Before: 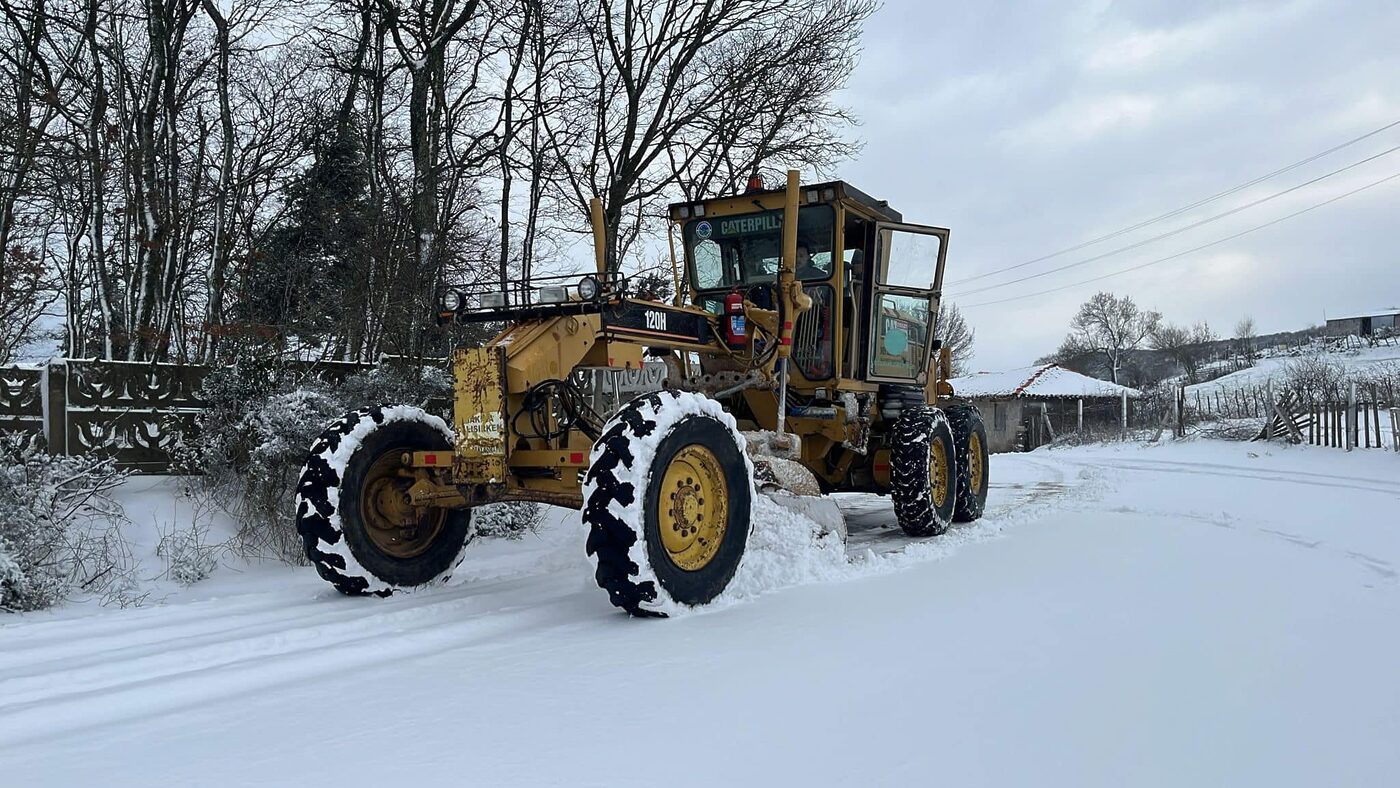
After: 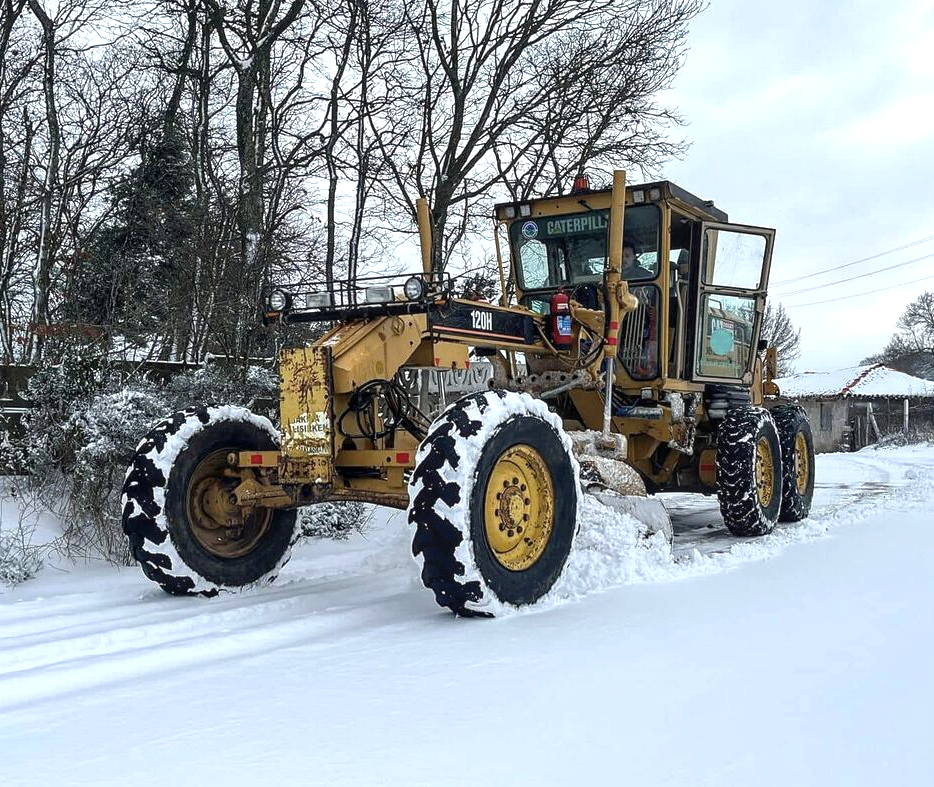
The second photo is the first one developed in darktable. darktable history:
exposure: black level correction 0, exposure 0.6 EV, compensate exposure bias true, compensate highlight preservation false
local contrast: detail 130%
crop and rotate: left 12.431%, right 20.818%
